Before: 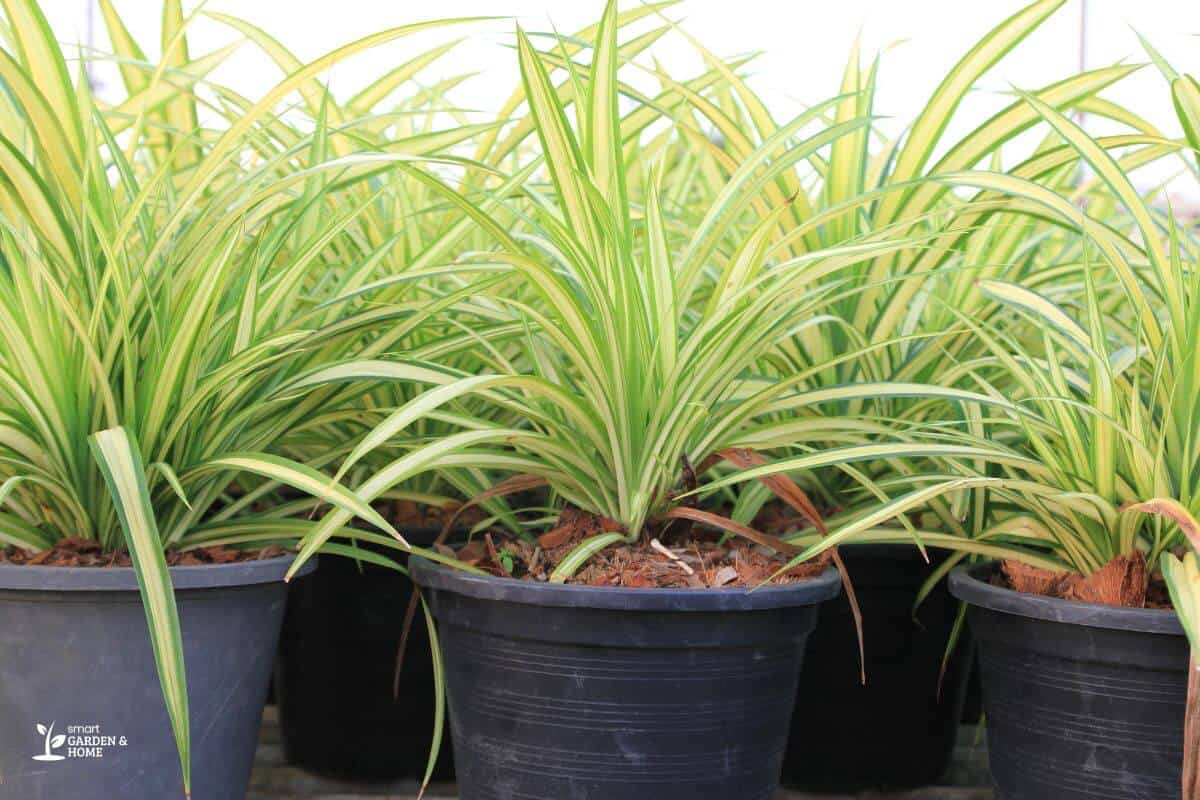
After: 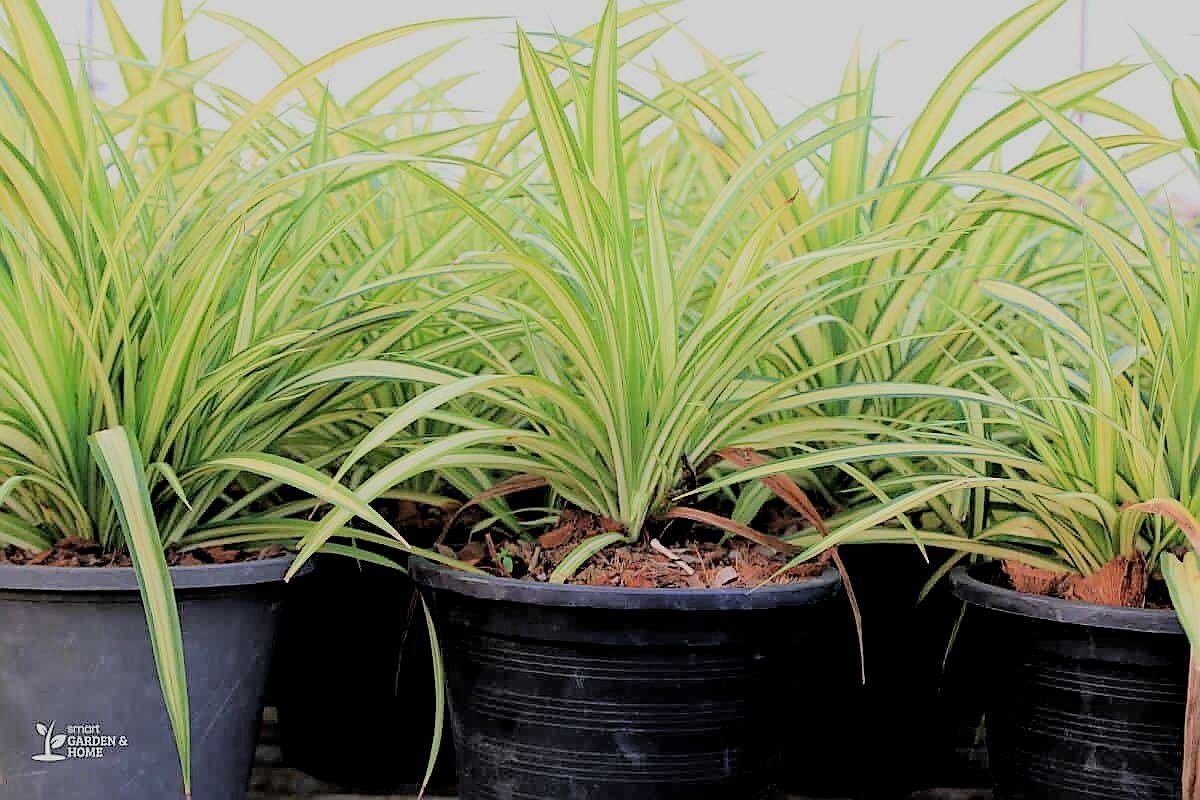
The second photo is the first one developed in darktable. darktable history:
sharpen: radius 1.395, amount 1.24, threshold 0.823
filmic rgb: black relative exposure -2.75 EV, white relative exposure 4.56 EV, threshold 2.94 EV, hardness 1.73, contrast 1.24, preserve chrominance max RGB, color science v6 (2022), contrast in shadows safe, contrast in highlights safe, enable highlight reconstruction true
